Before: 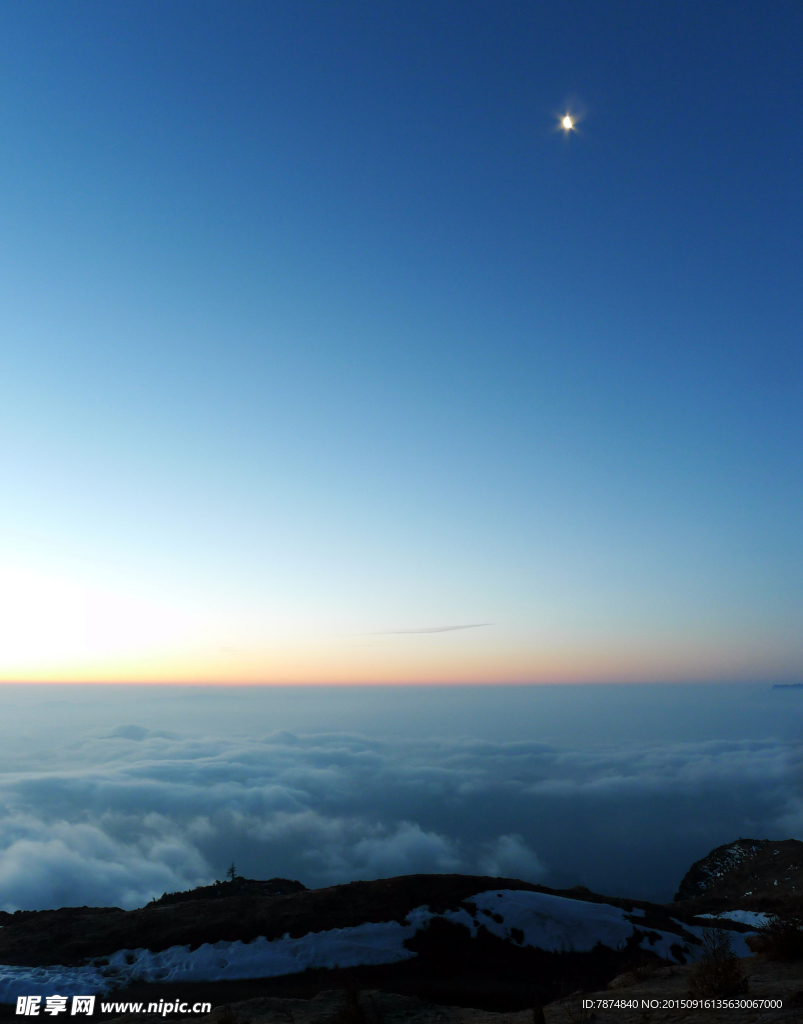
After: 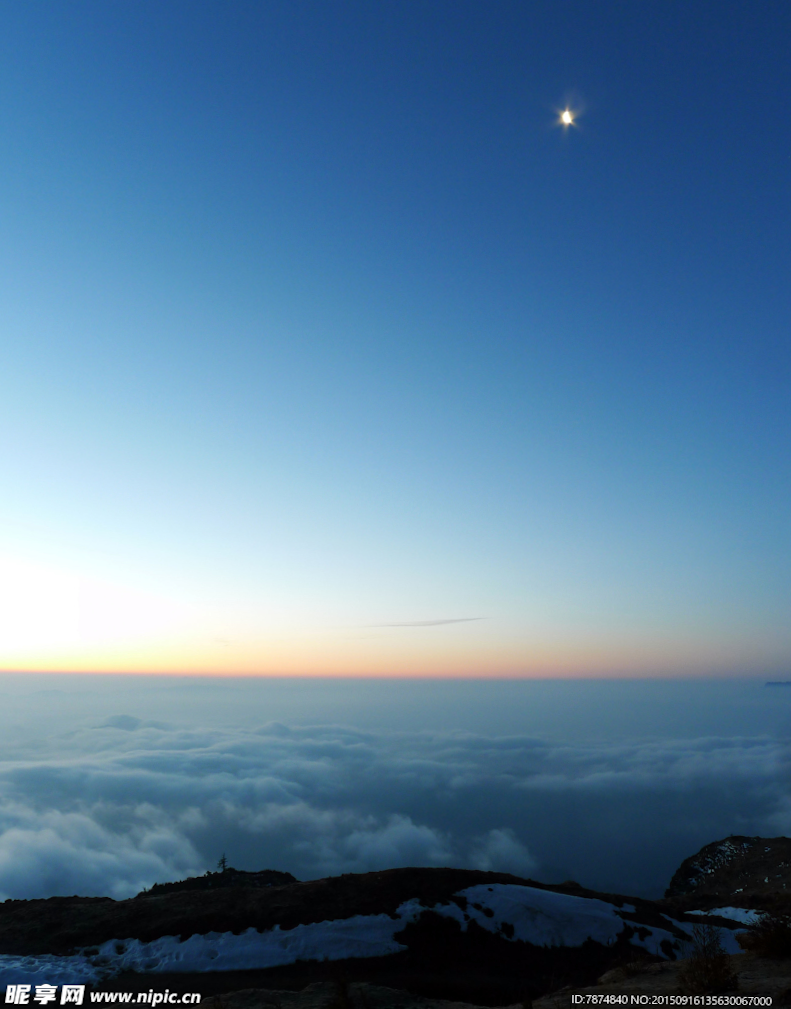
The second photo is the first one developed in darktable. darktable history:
crop and rotate: angle -0.647°
